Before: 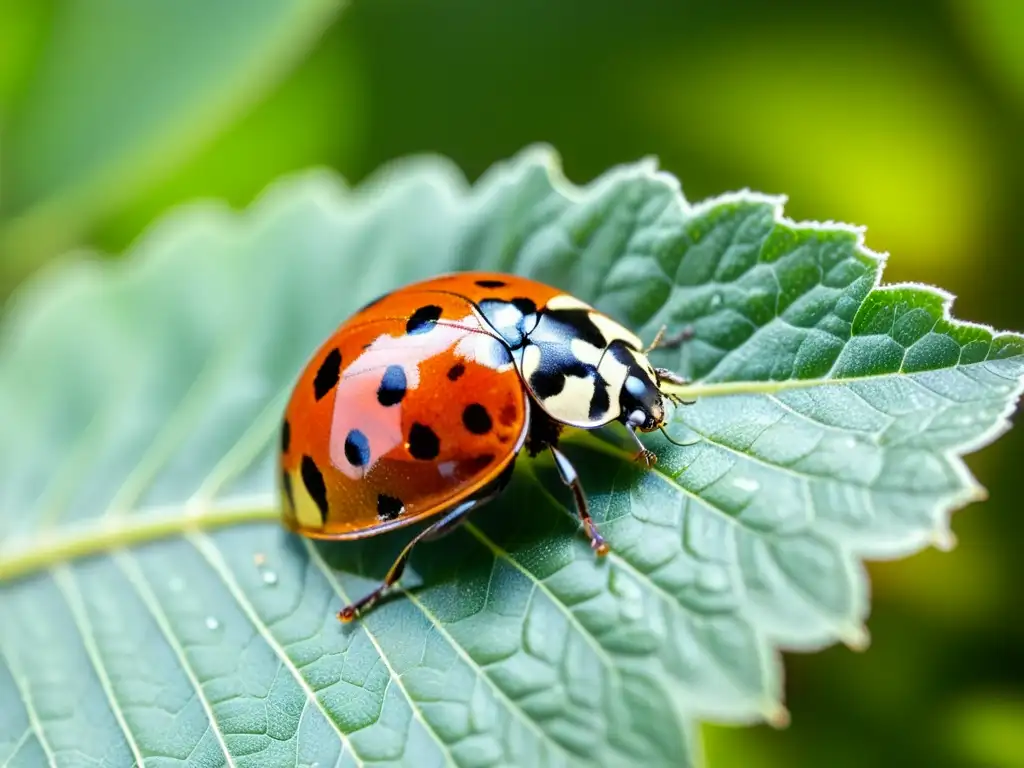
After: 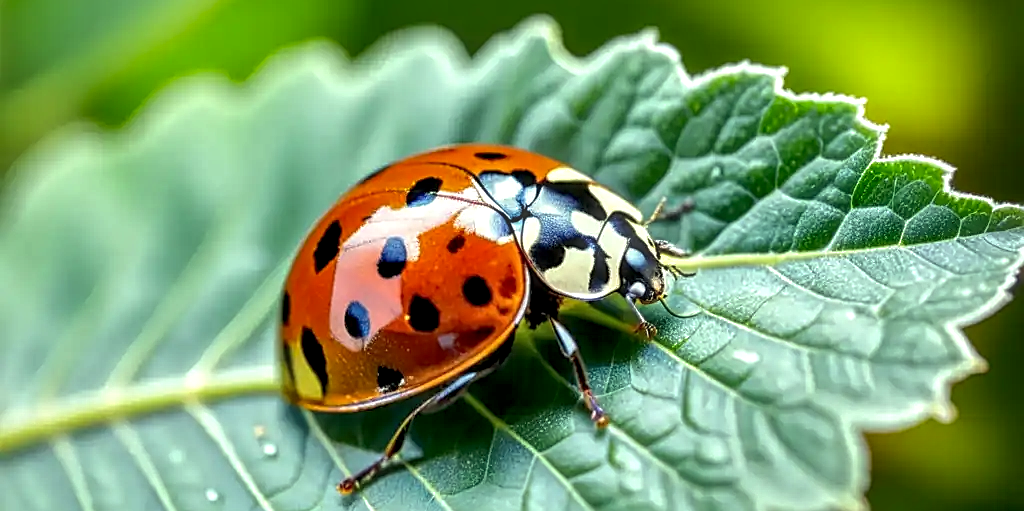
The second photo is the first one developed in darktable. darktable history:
sharpen: on, module defaults
color correction: highlights a* -4.28, highlights b* 6.53
haze removal: strength -0.05
local contrast: highlights 60%, shadows 60%, detail 160%
tone equalizer: on, module defaults
crop: top 16.727%, bottom 16.727%
shadows and highlights: on, module defaults
